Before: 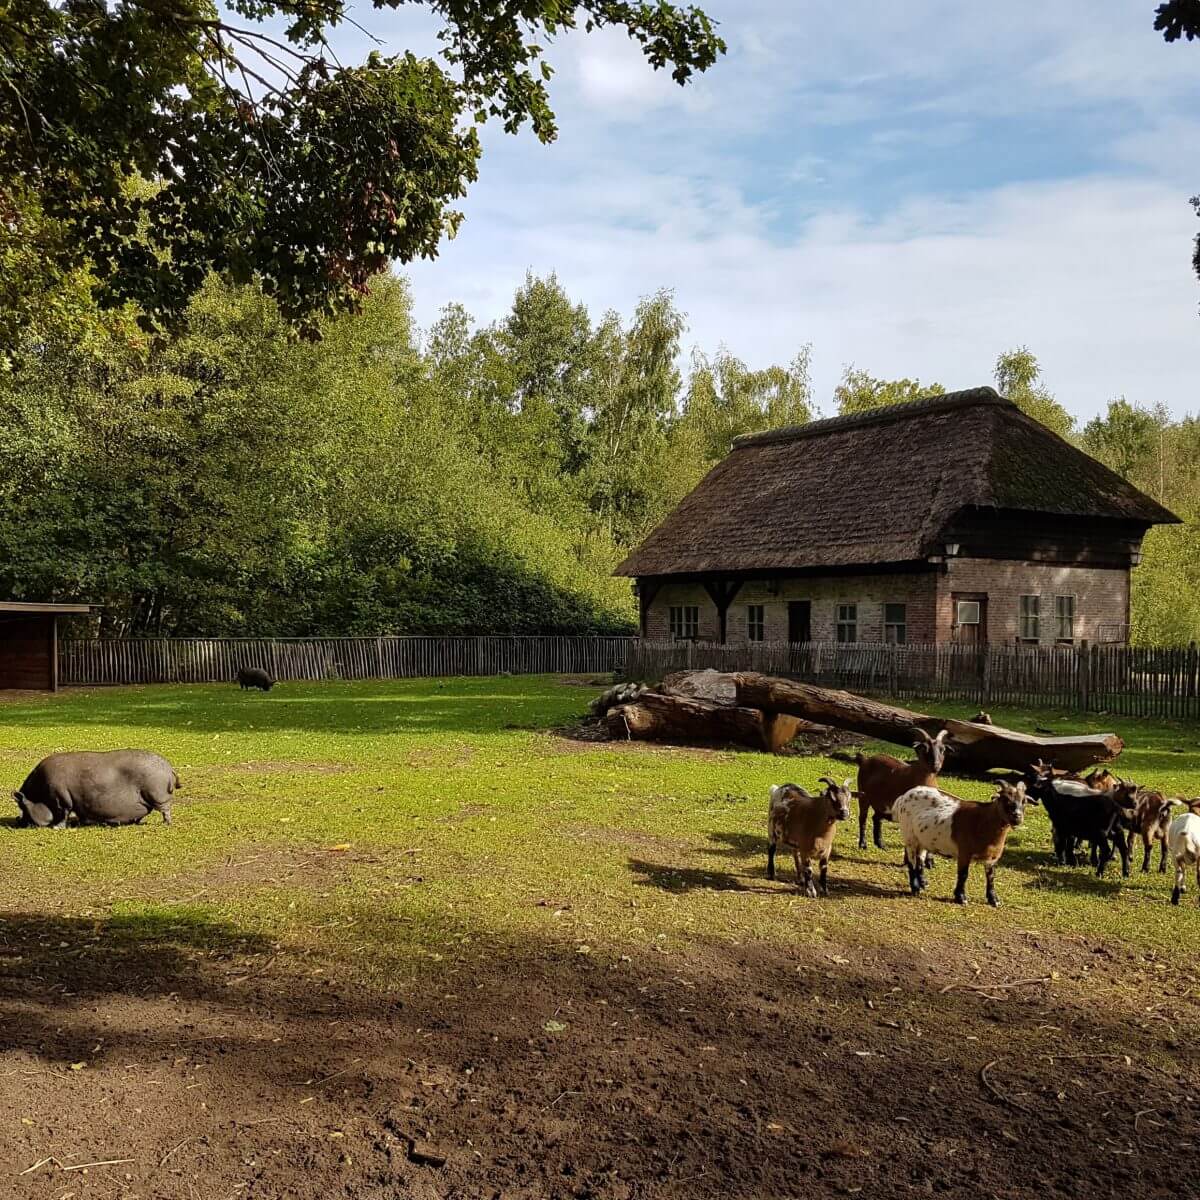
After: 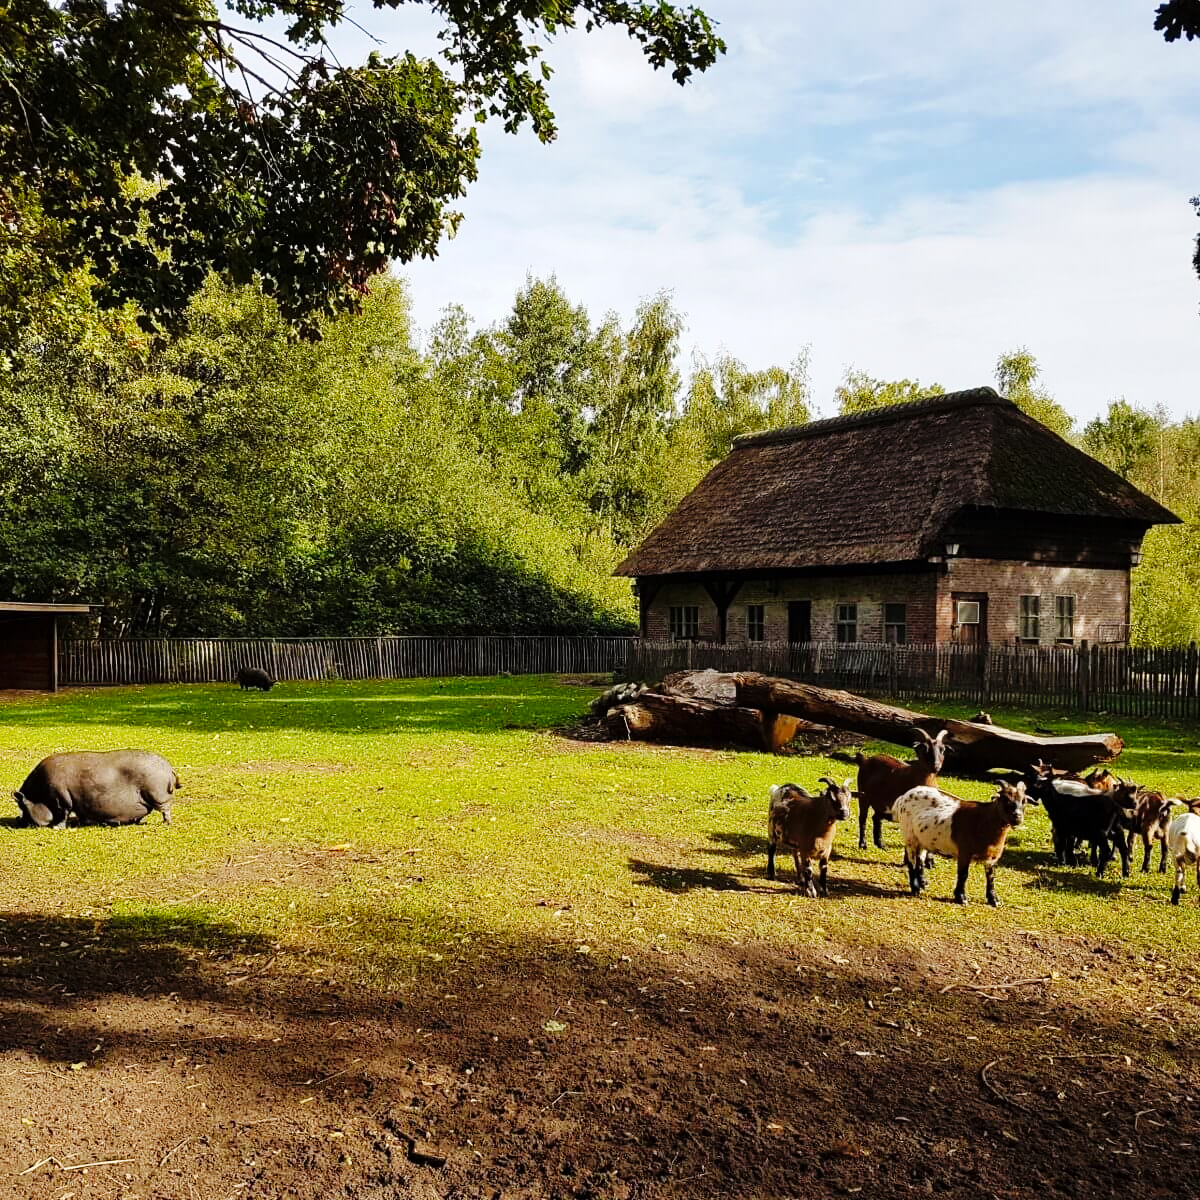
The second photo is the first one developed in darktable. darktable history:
exposure: compensate highlight preservation false
base curve: curves: ch0 [(0, 0) (0.036, 0.025) (0.121, 0.166) (0.206, 0.329) (0.605, 0.79) (1, 1)], preserve colors none
